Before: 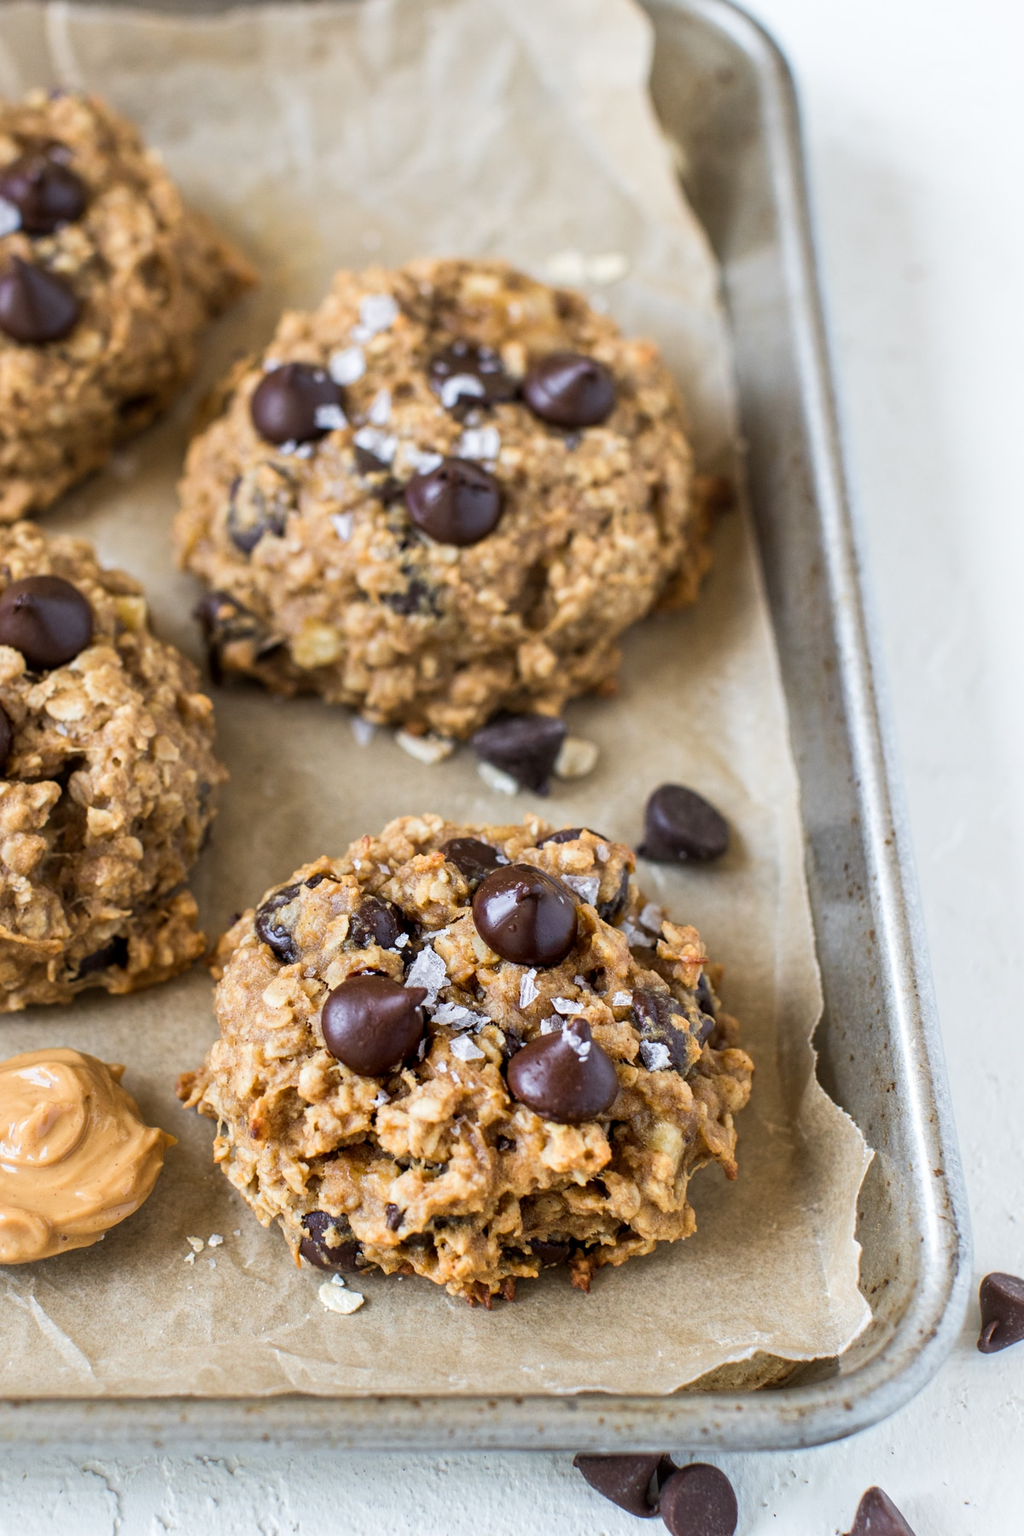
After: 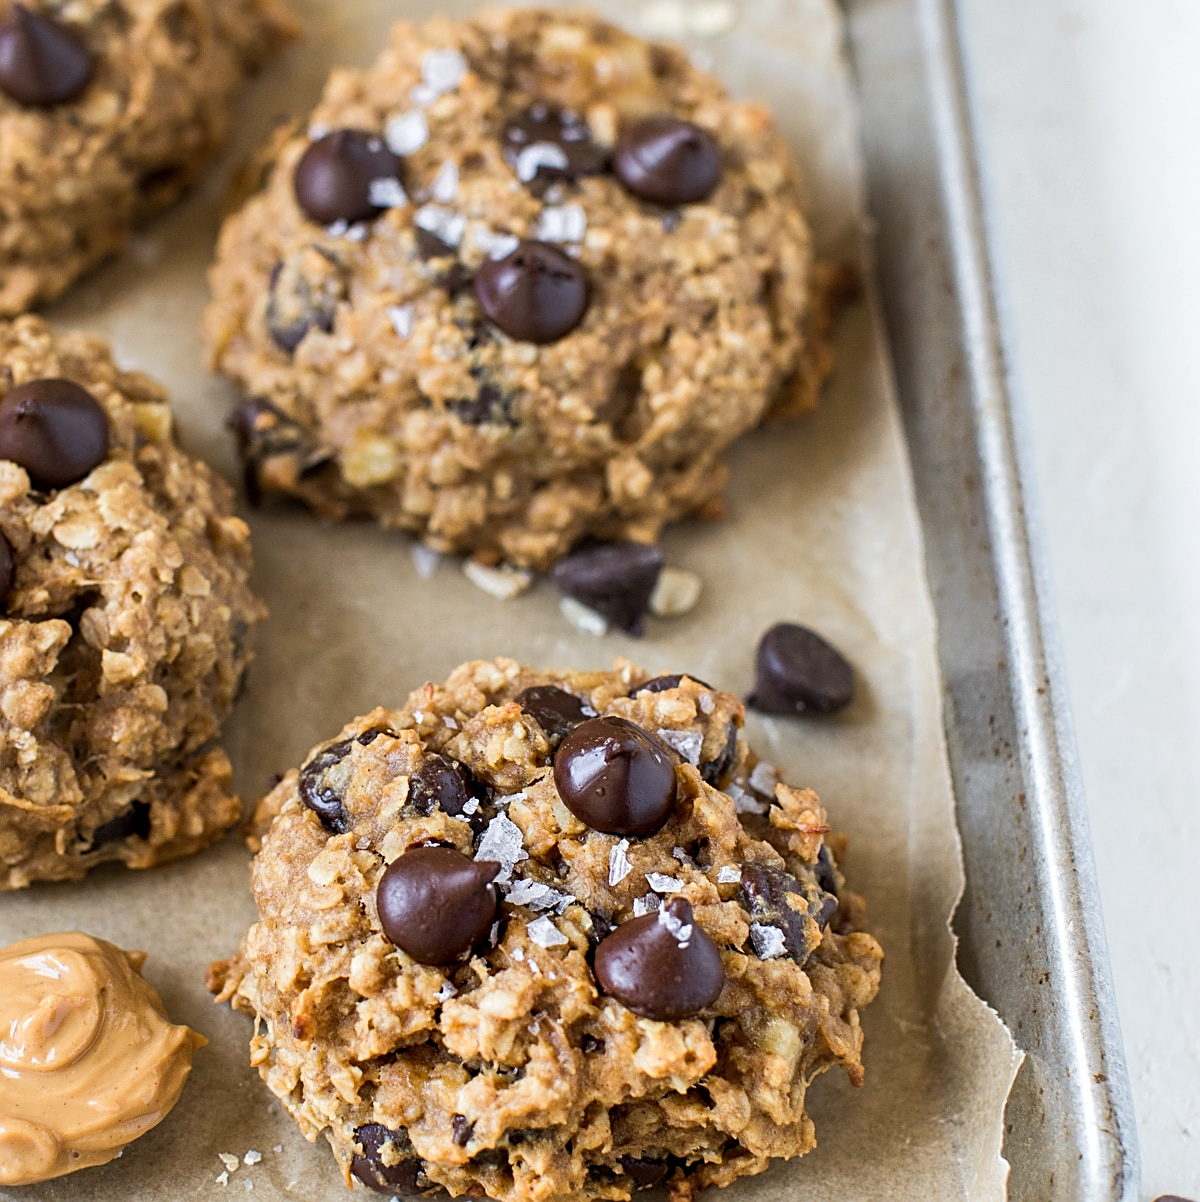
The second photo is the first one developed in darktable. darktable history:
tone equalizer: edges refinement/feathering 500, mask exposure compensation -1.57 EV, preserve details no
crop: top 16.46%, bottom 16.712%
sharpen: on, module defaults
